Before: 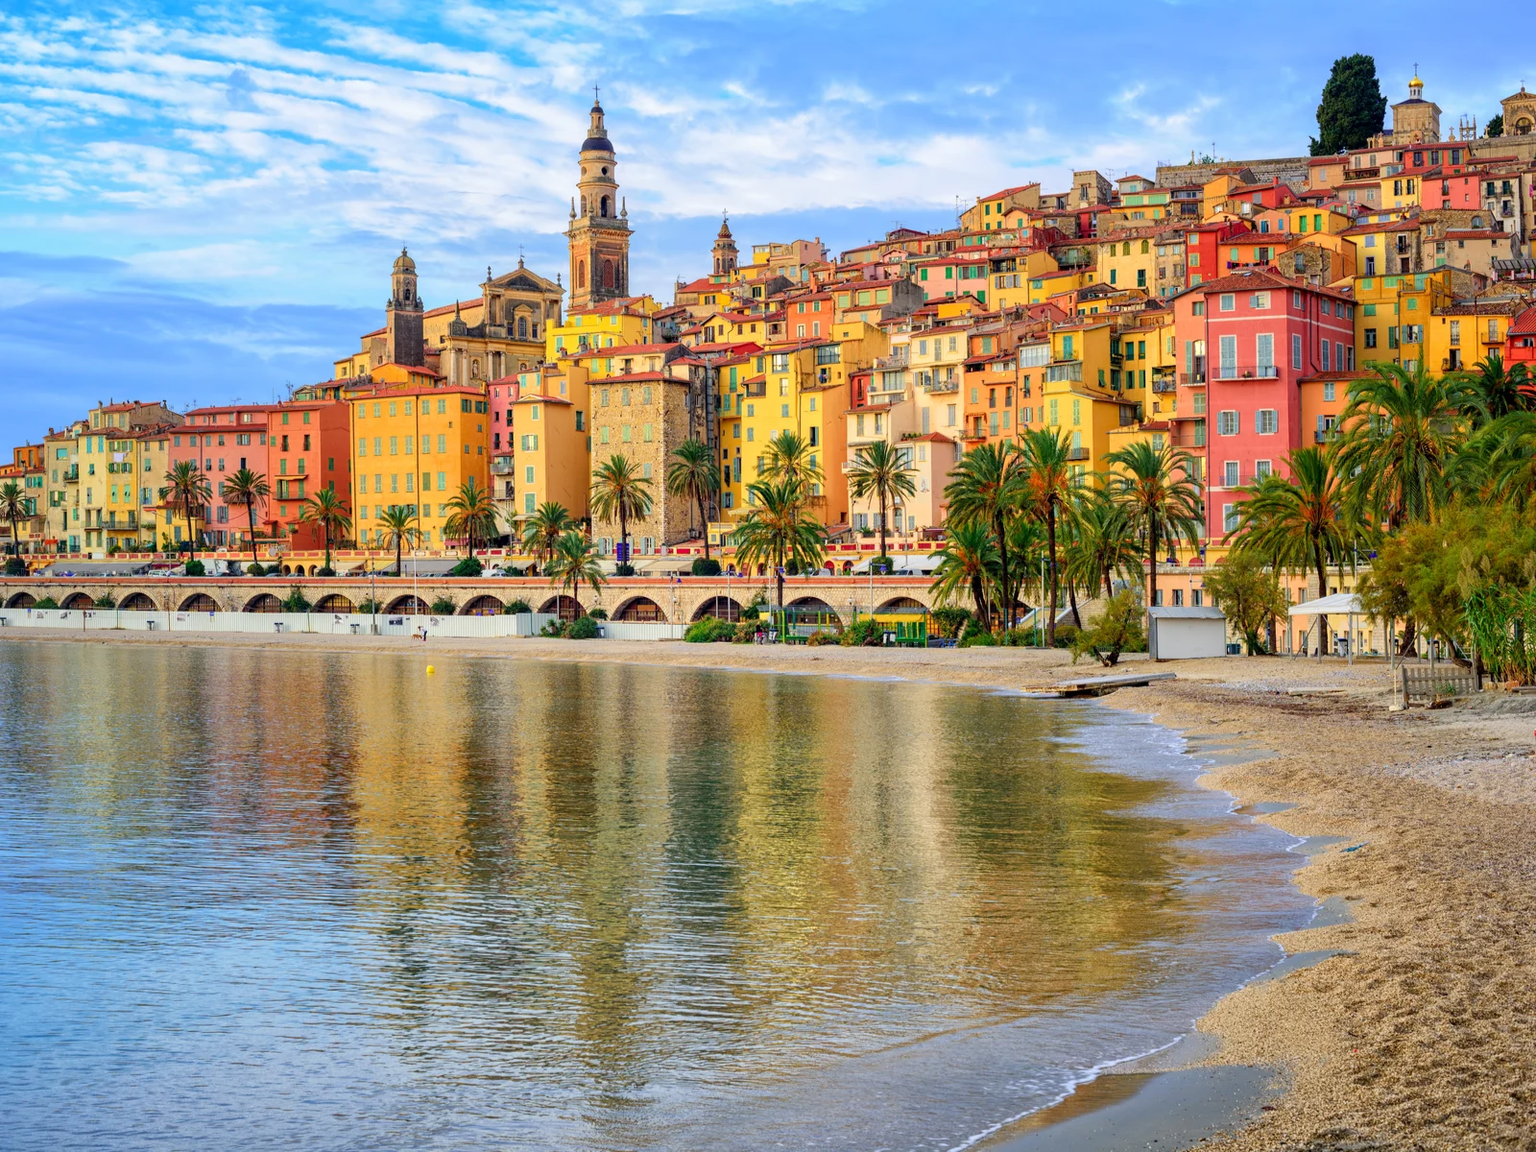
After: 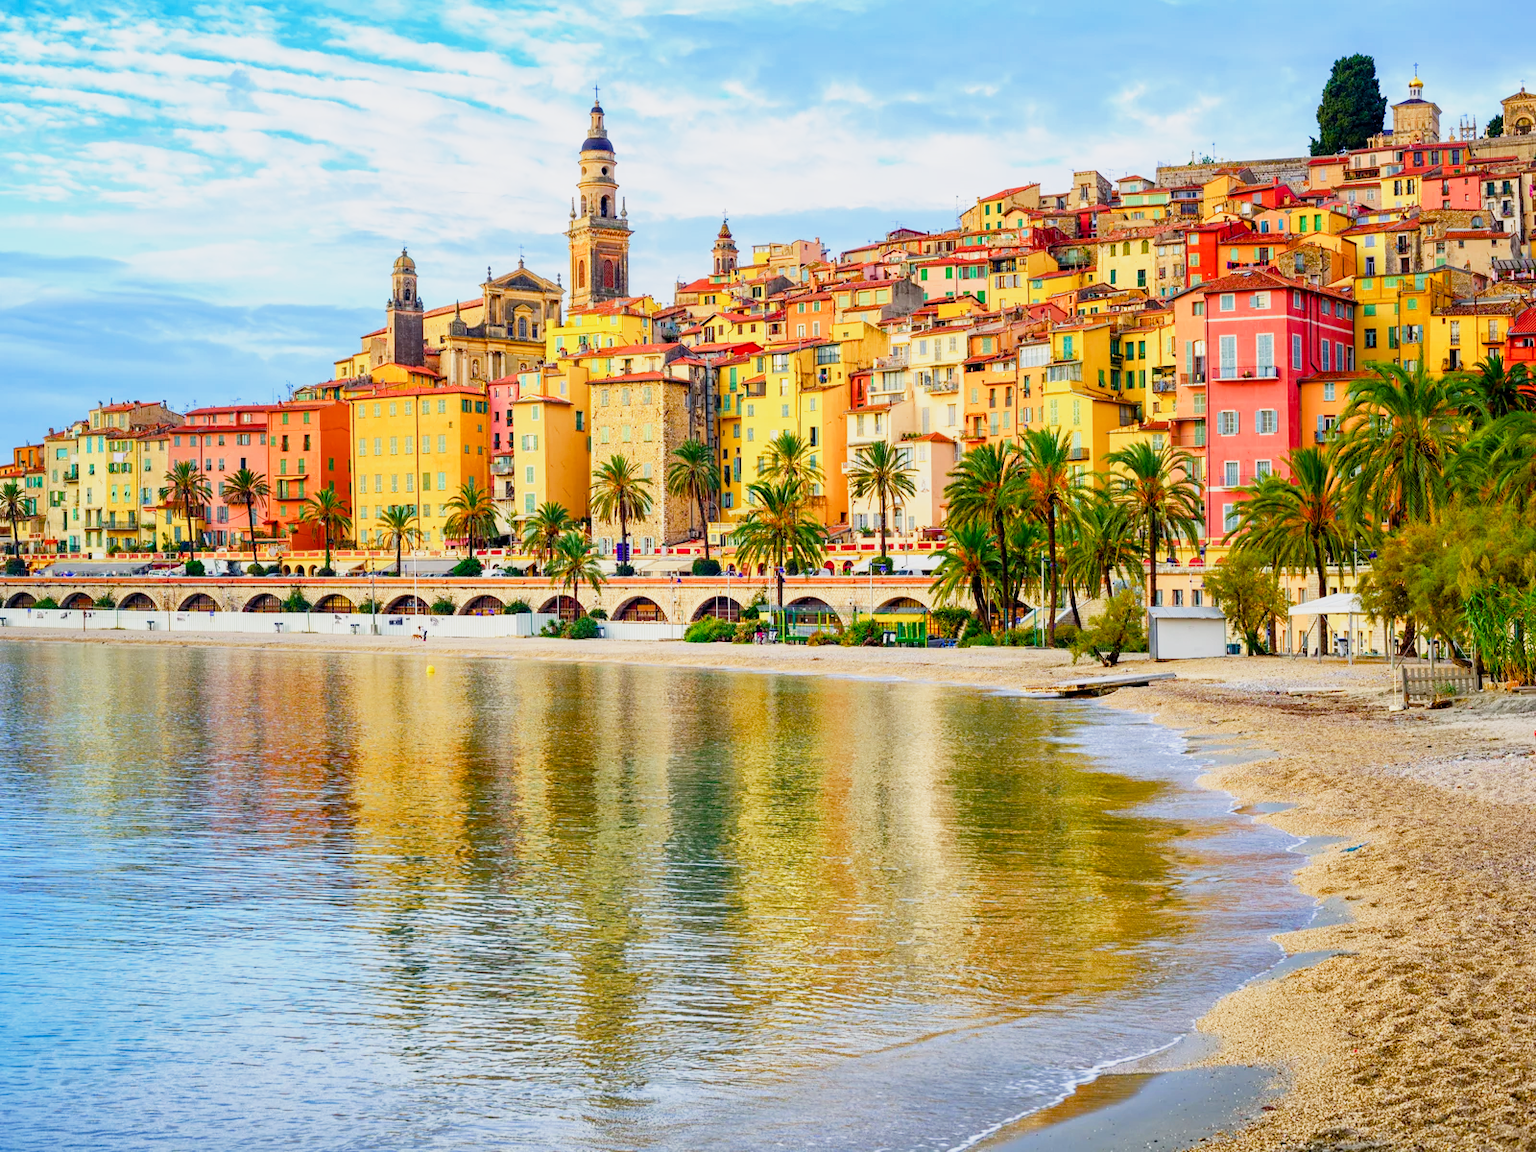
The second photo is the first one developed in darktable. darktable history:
base curve: curves: ch0 [(0, 0) (0.088, 0.125) (0.176, 0.251) (0.354, 0.501) (0.613, 0.749) (1, 0.877)], preserve colors none
color balance rgb: perceptual saturation grading › global saturation 20%, perceptual saturation grading › highlights -25%, perceptual saturation grading › shadows 50%
